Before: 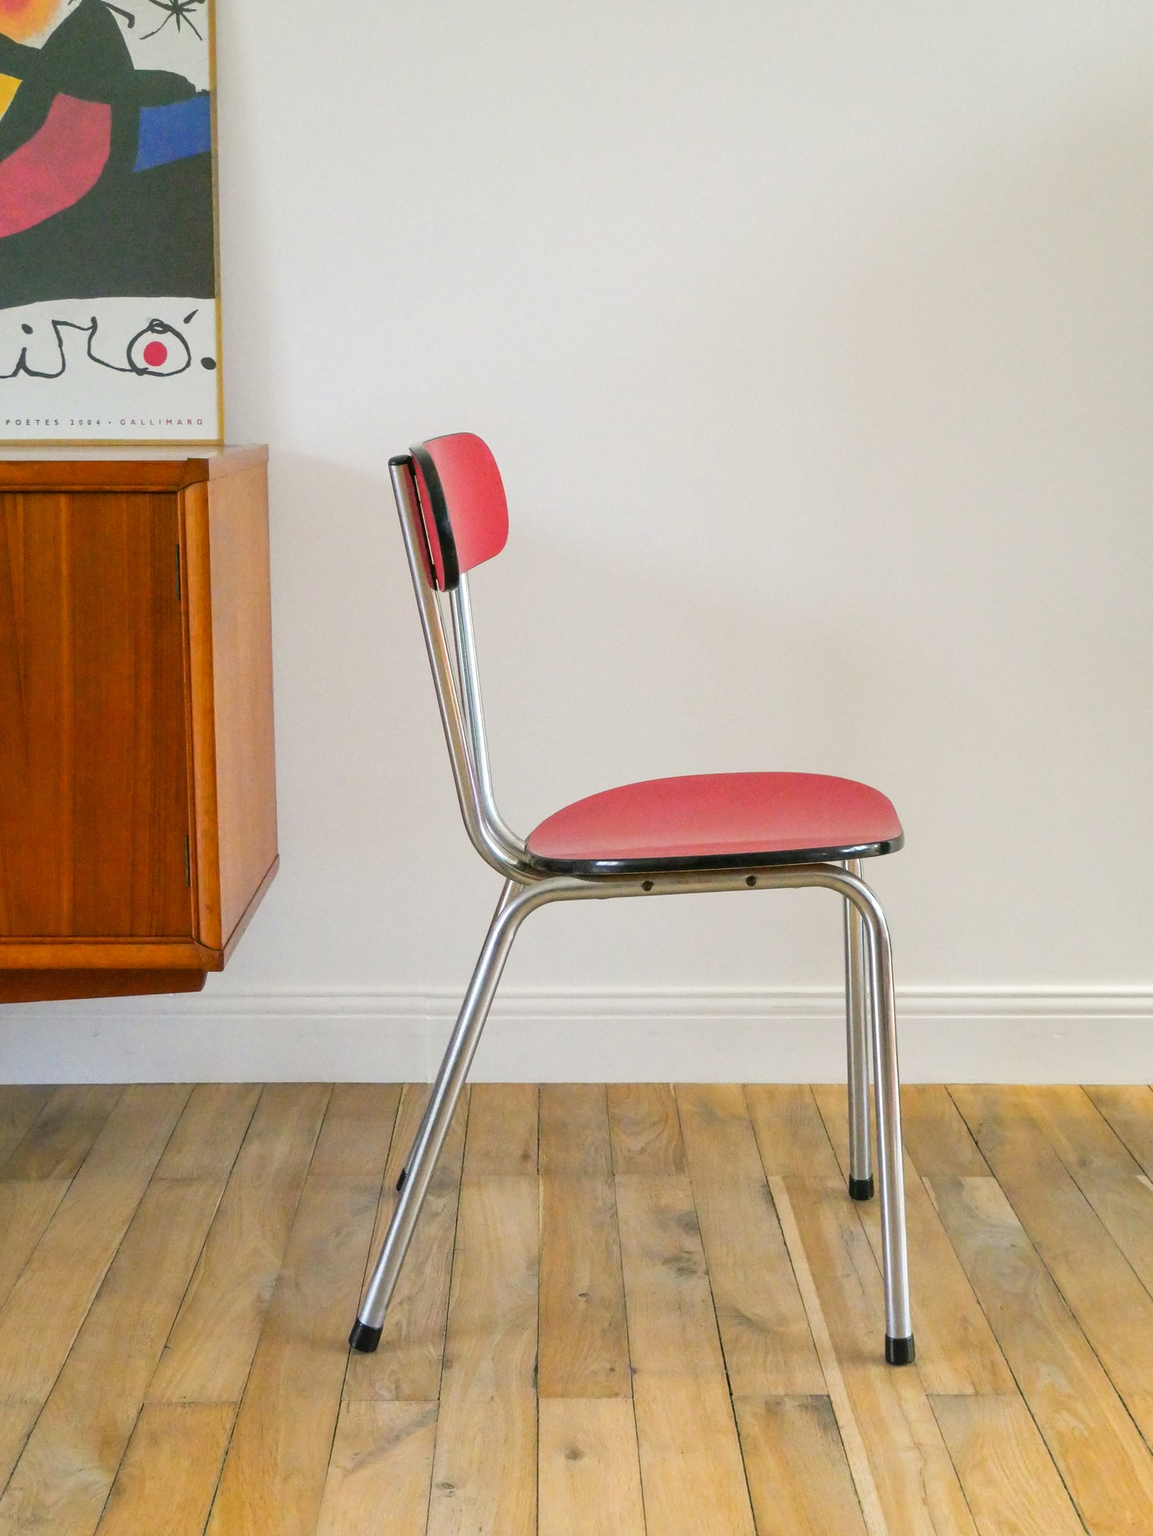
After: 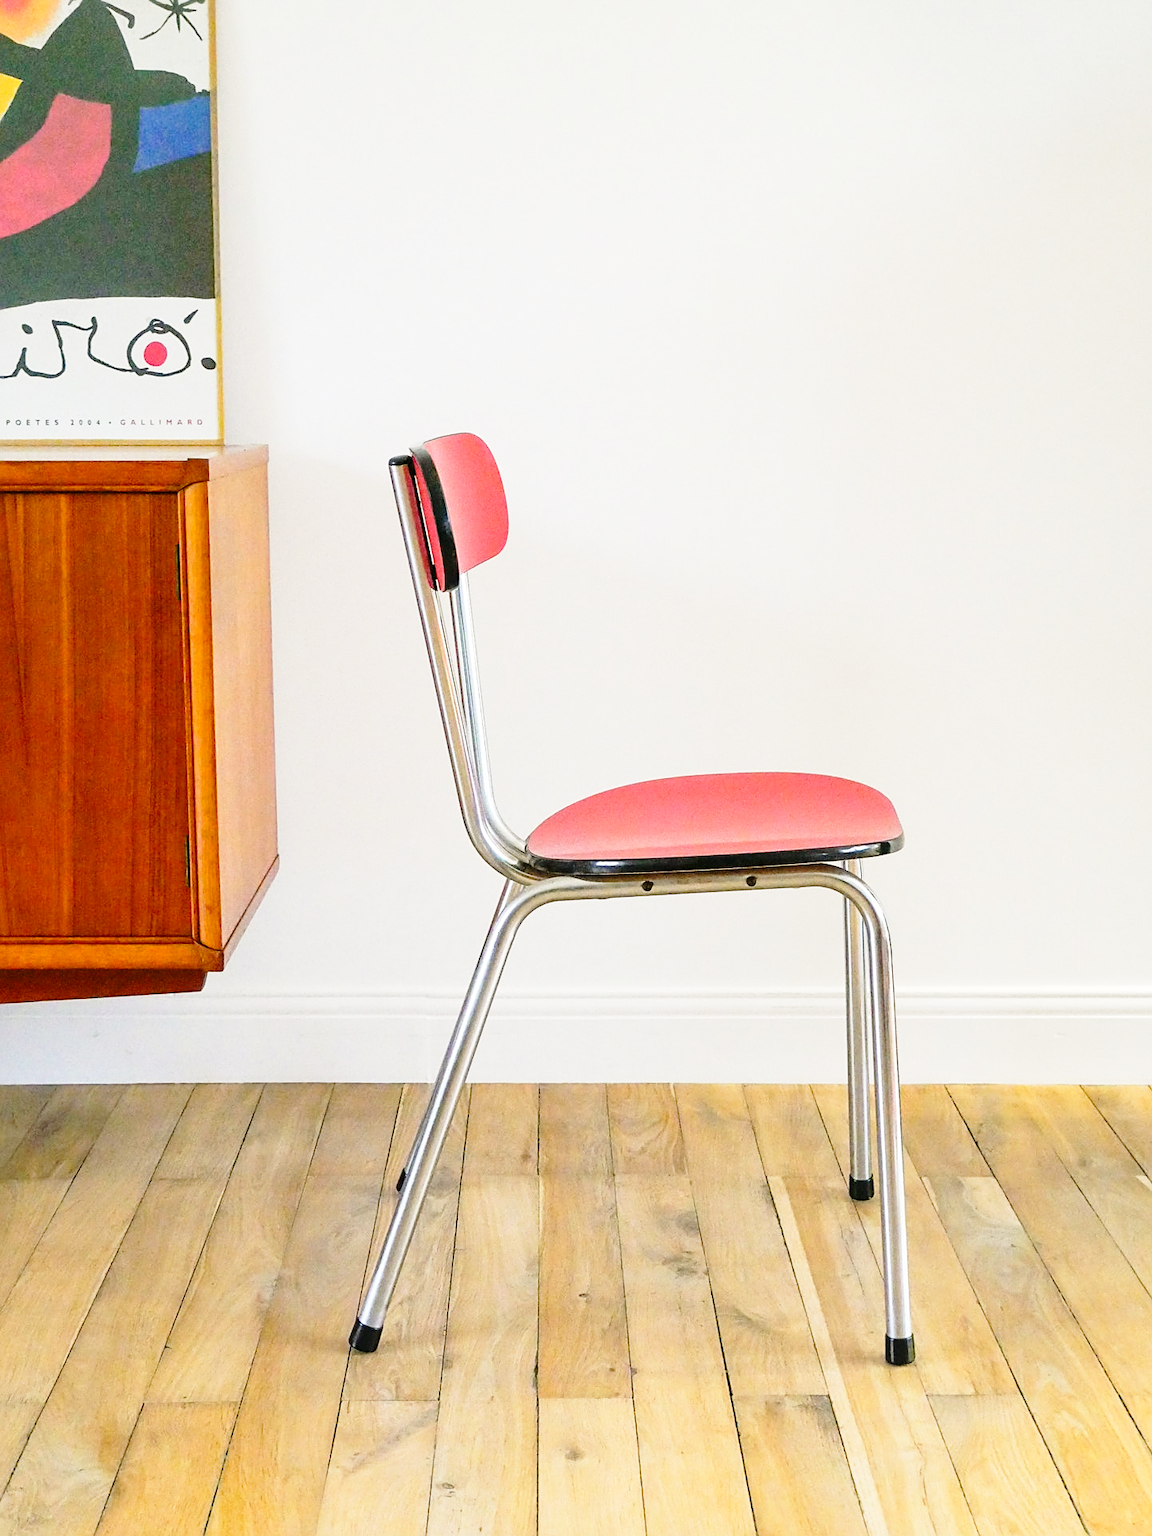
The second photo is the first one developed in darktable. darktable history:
contrast brightness saturation: contrast 0.073
shadows and highlights: radius 332.94, shadows 55.3, highlights -99.21, compress 94.54%, soften with gaussian
base curve: curves: ch0 [(0, 0) (0.028, 0.03) (0.121, 0.232) (0.46, 0.748) (0.859, 0.968) (1, 1)], preserve colors none
sharpen: on, module defaults
